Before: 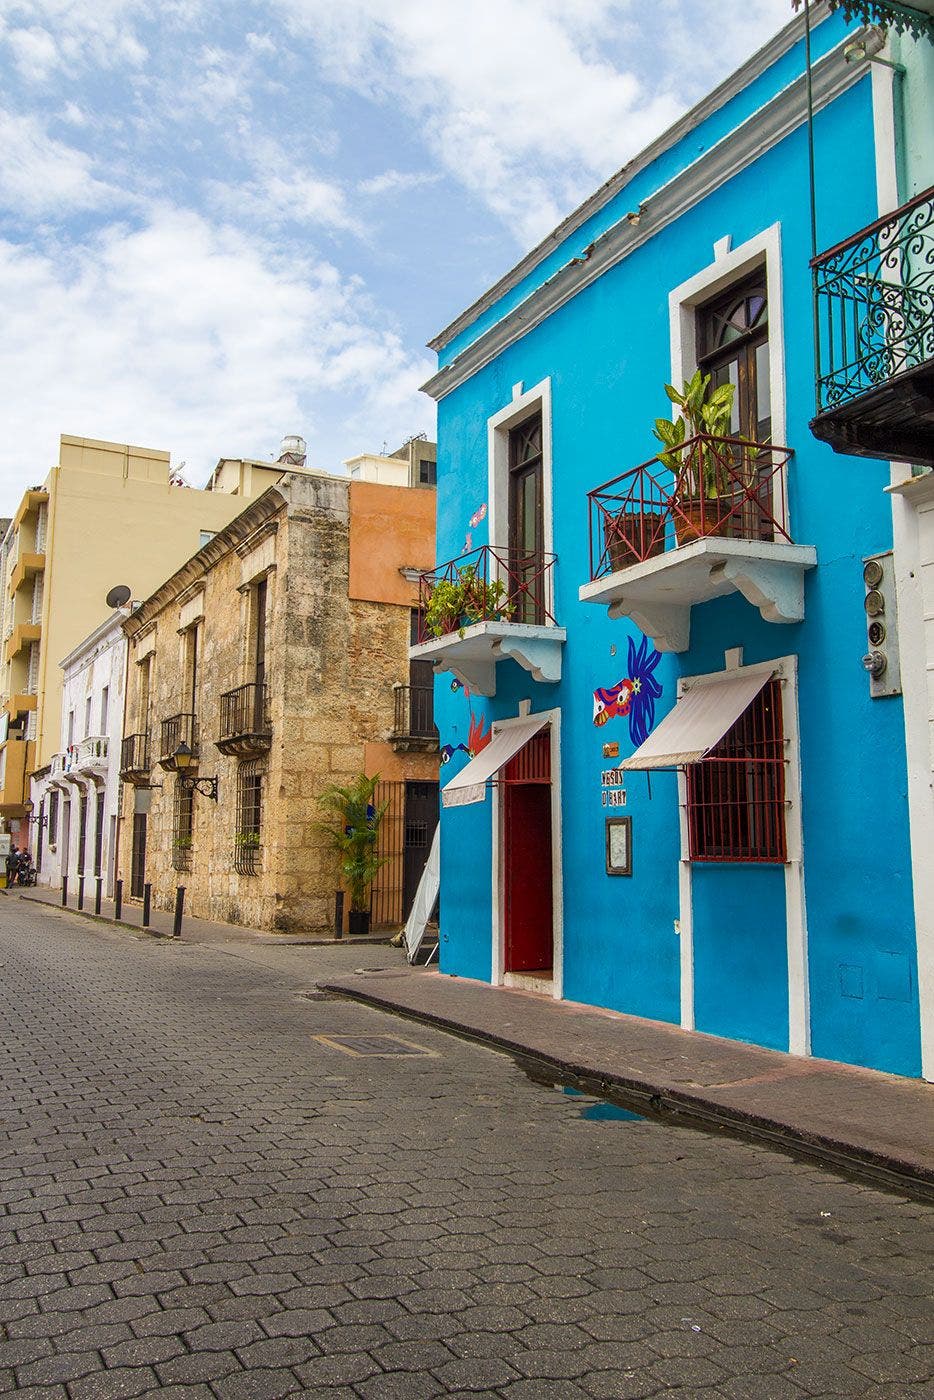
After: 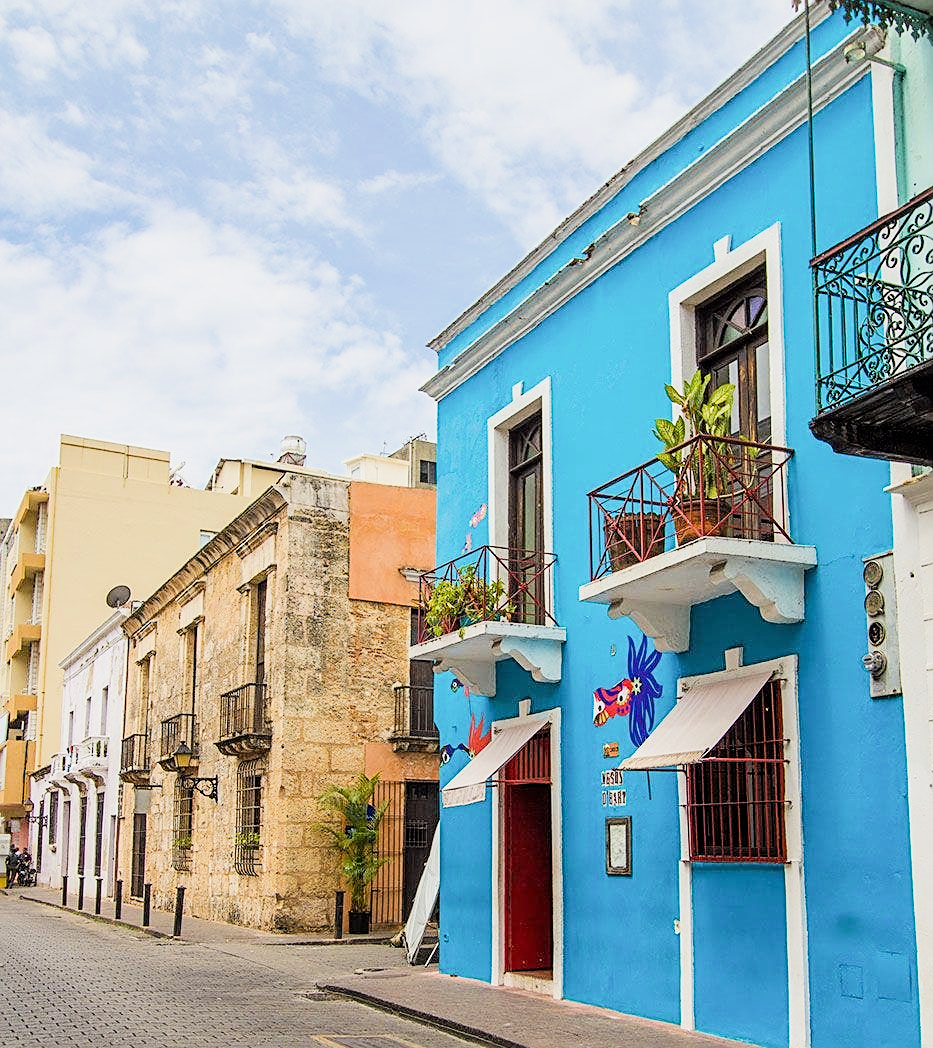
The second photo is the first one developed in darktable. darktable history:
crop: bottom 24.967%
filmic rgb: black relative exposure -7.65 EV, white relative exposure 4.56 EV, hardness 3.61, contrast 1.05
sharpen: on, module defaults
exposure: black level correction 0, exposure 1 EV, compensate exposure bias true, compensate highlight preservation false
